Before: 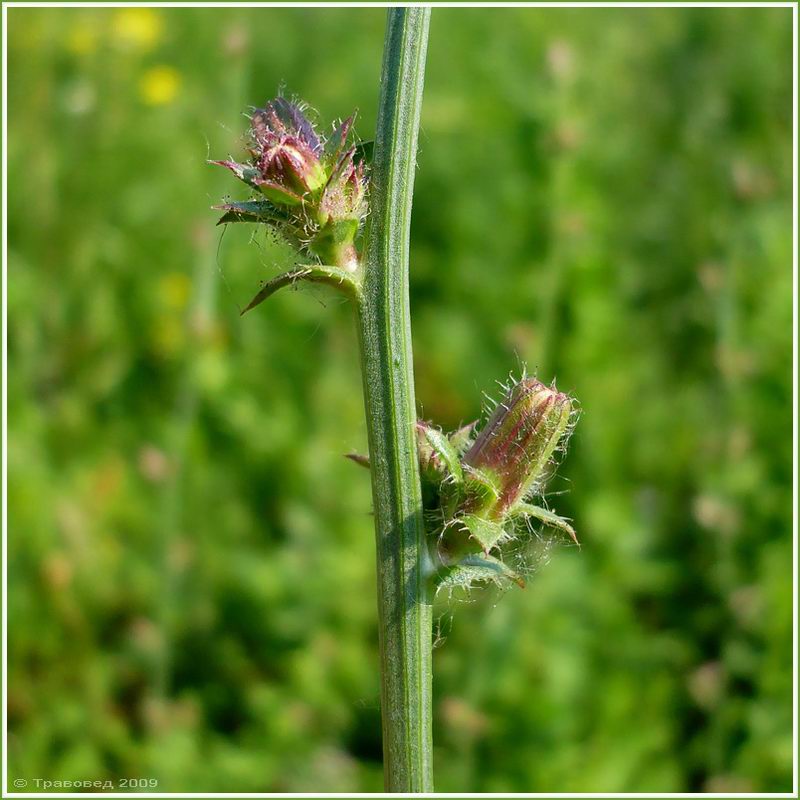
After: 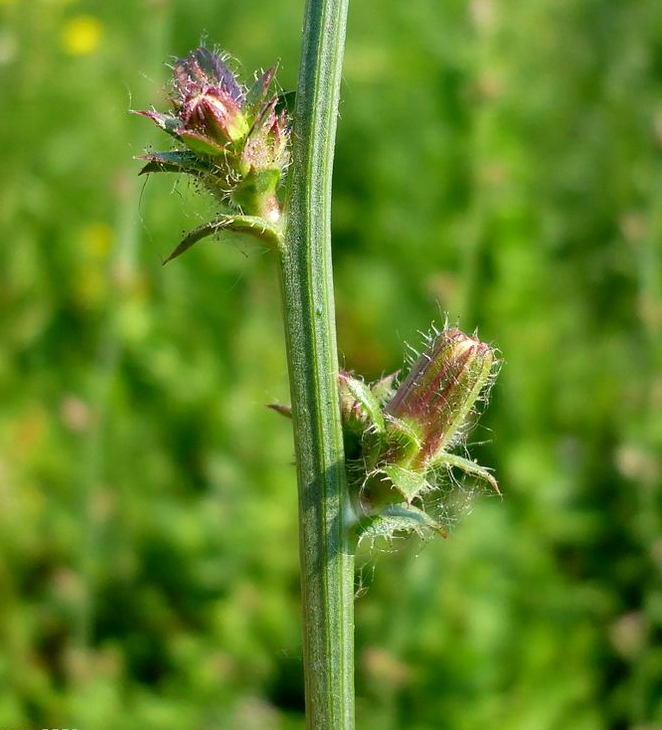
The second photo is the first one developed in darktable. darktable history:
crop: left 9.811%, top 6.313%, right 7.341%, bottom 2.362%
exposure: black level correction 0.001, exposure 0.192 EV, compensate highlight preservation false
